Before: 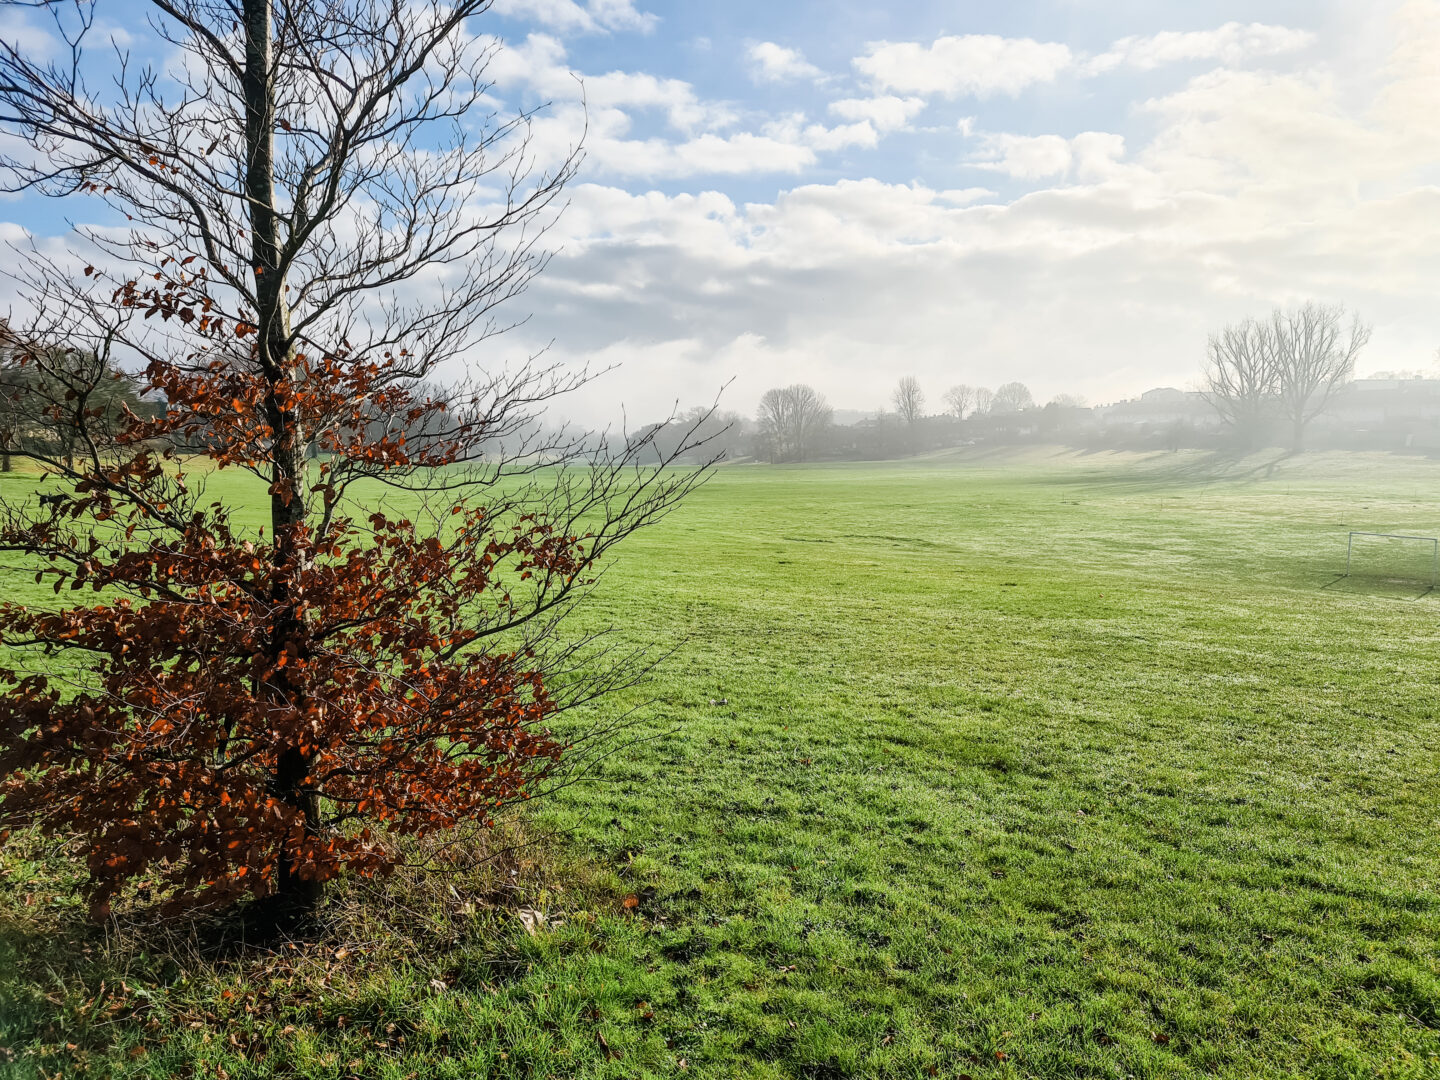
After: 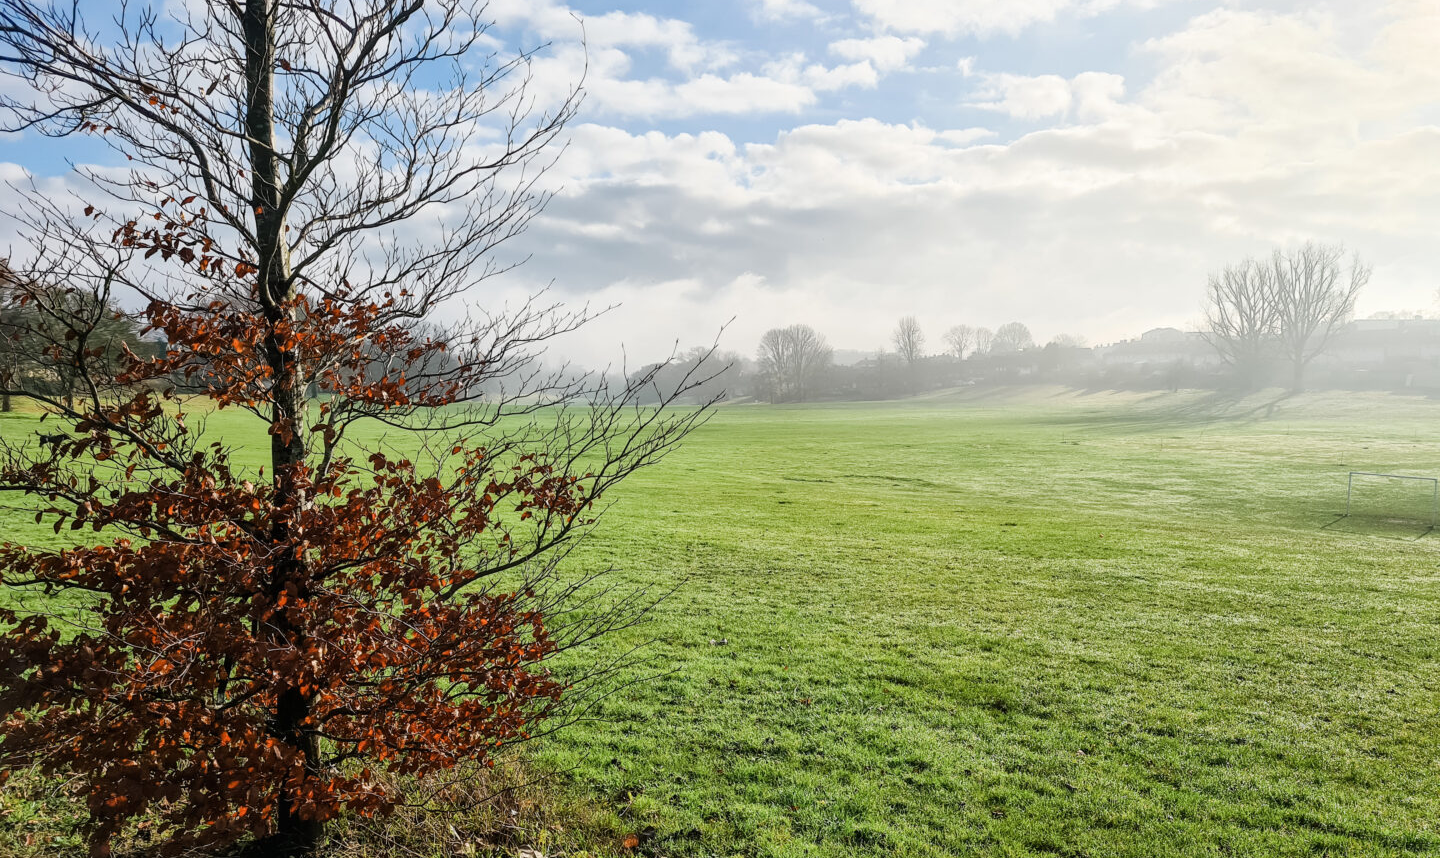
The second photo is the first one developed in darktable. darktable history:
crop and rotate: top 5.648%, bottom 14.899%
